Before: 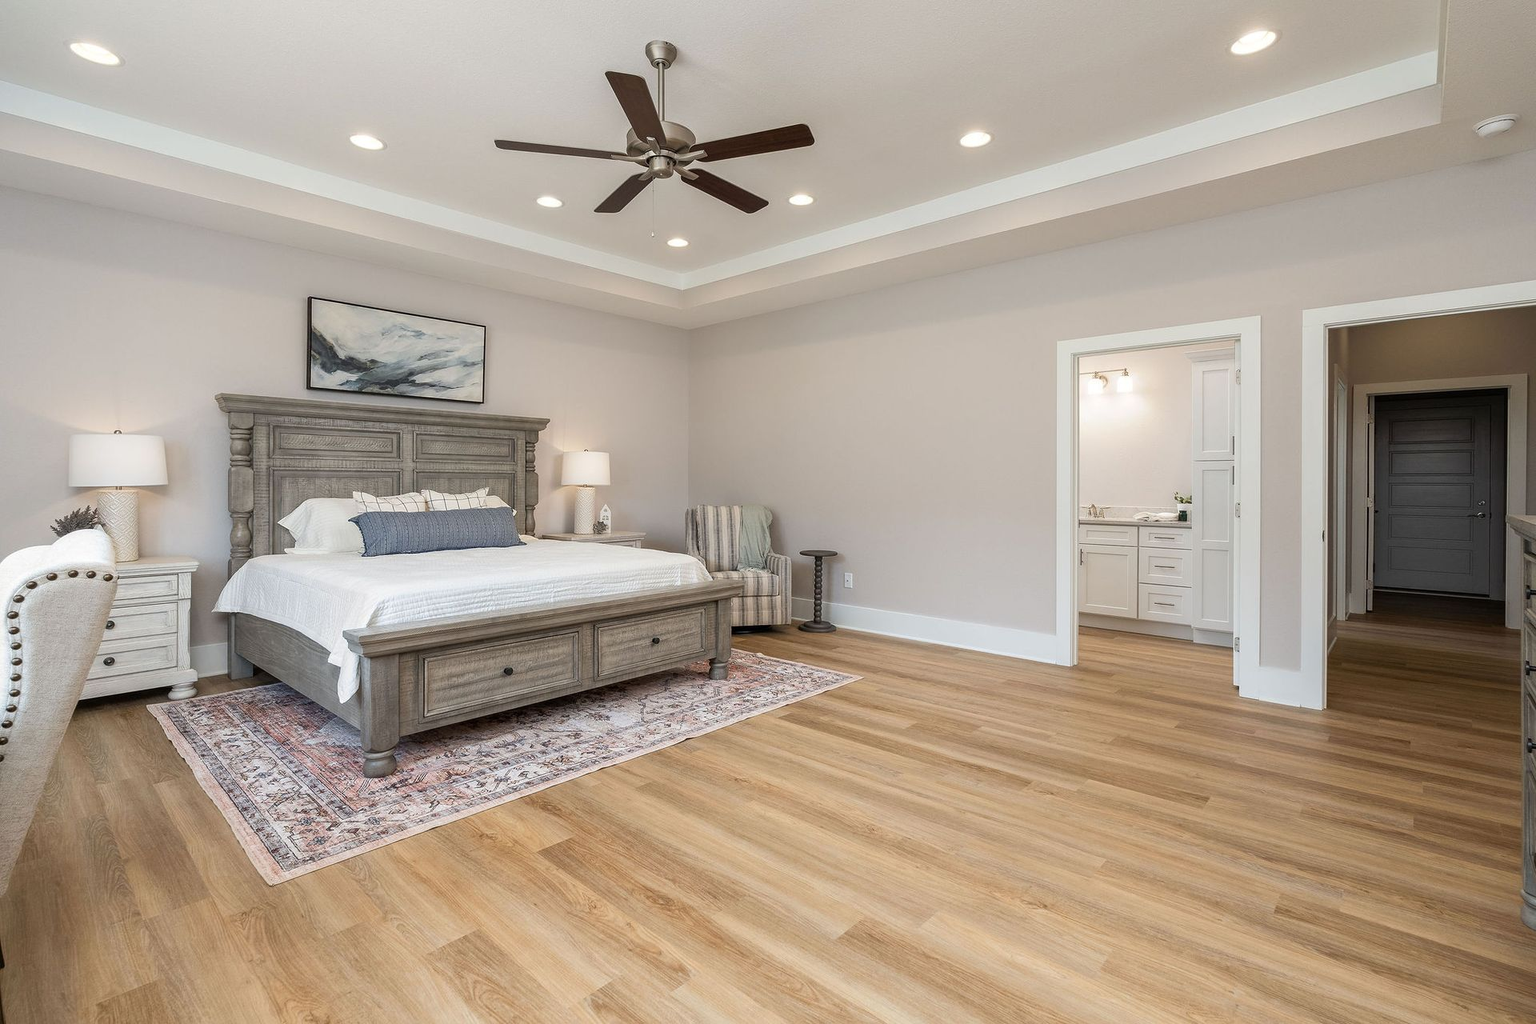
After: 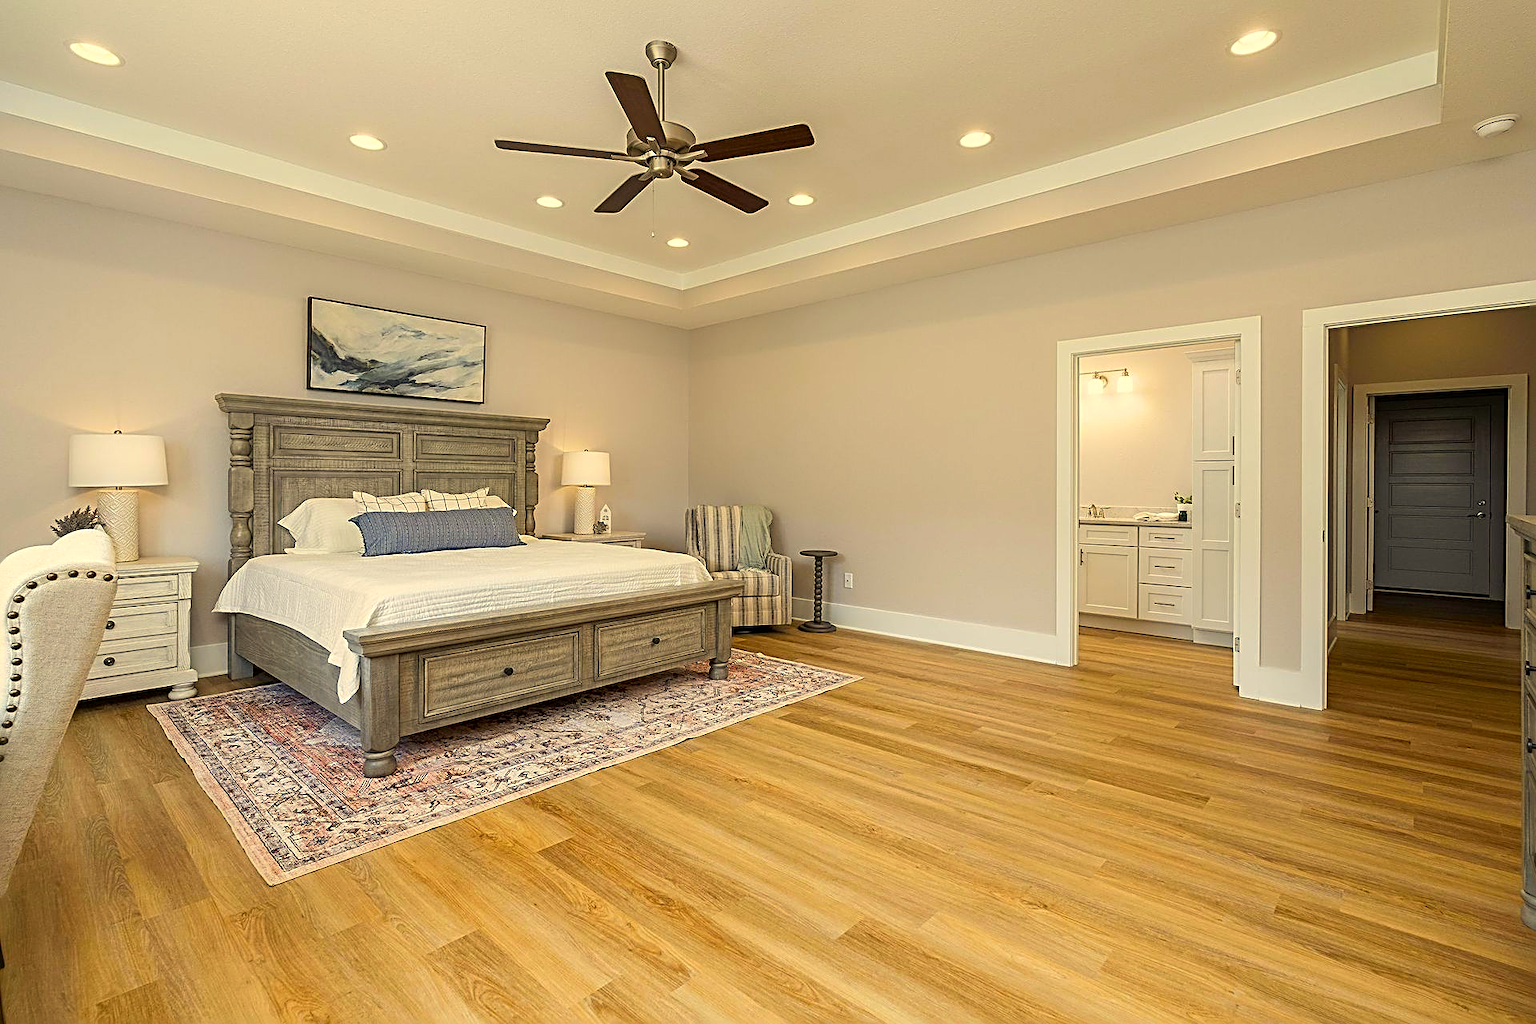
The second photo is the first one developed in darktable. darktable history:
color correction: highlights a* 2.32, highlights b* 23.34
contrast brightness saturation: saturation 0.483
sharpen: radius 2.976, amount 0.774
